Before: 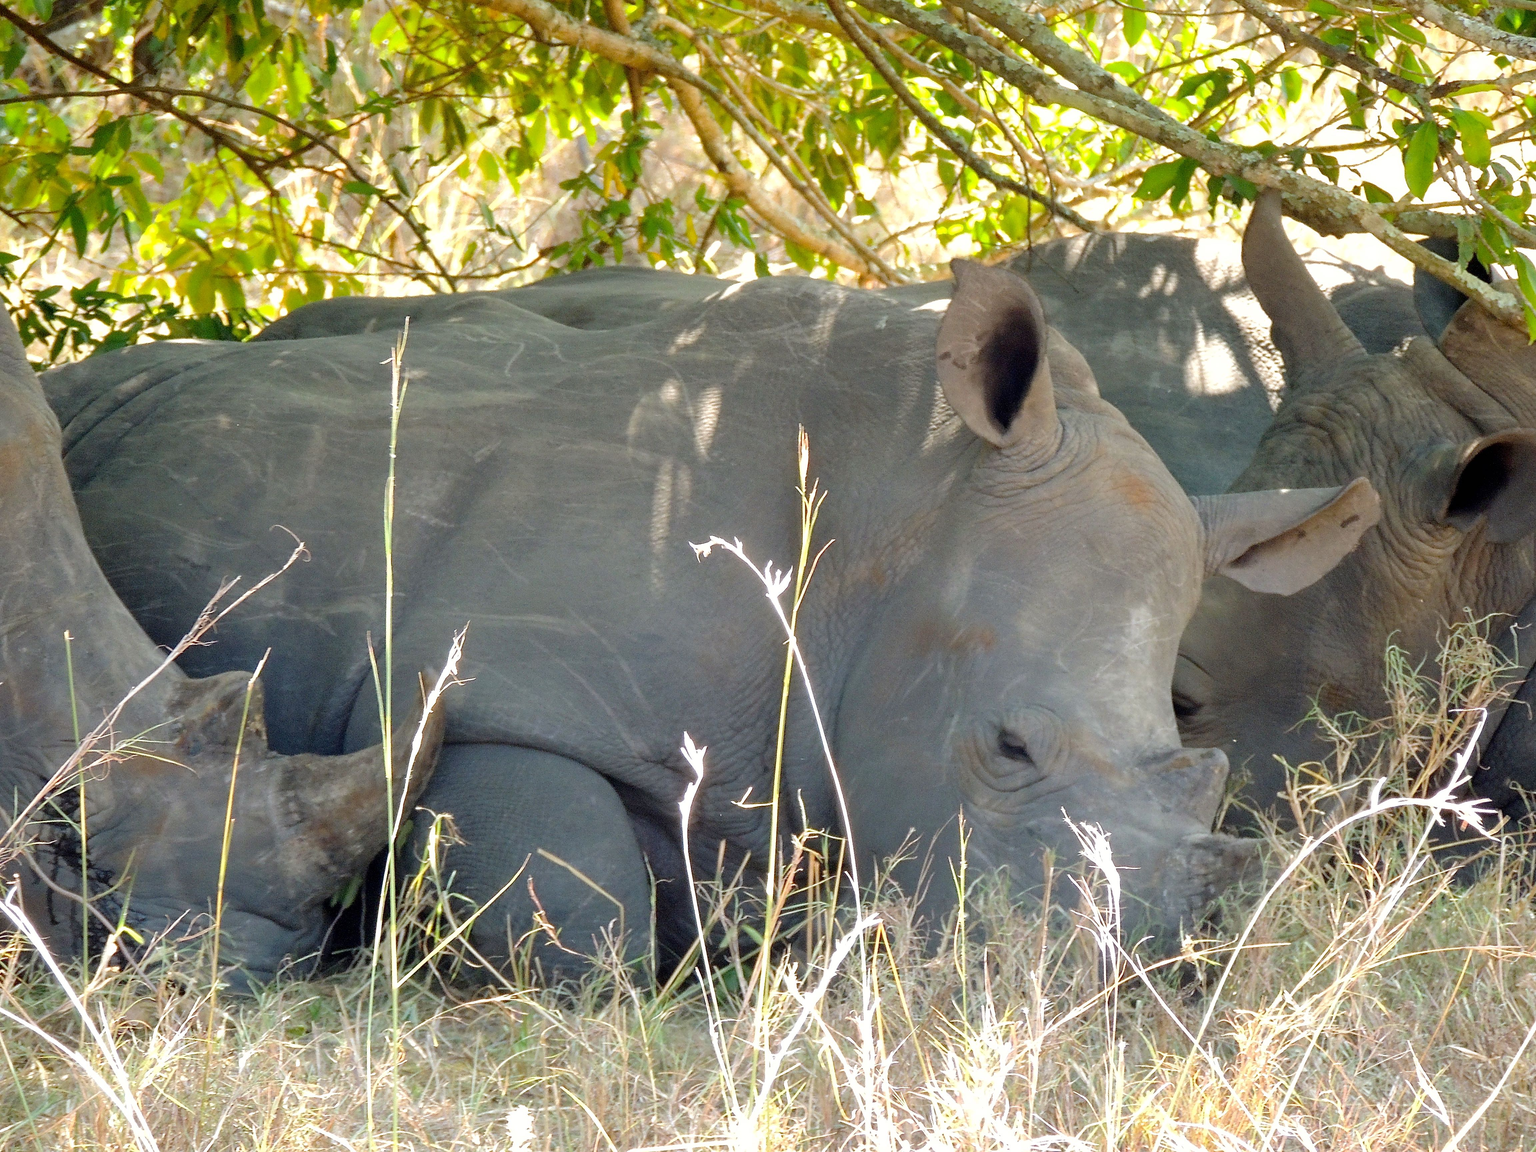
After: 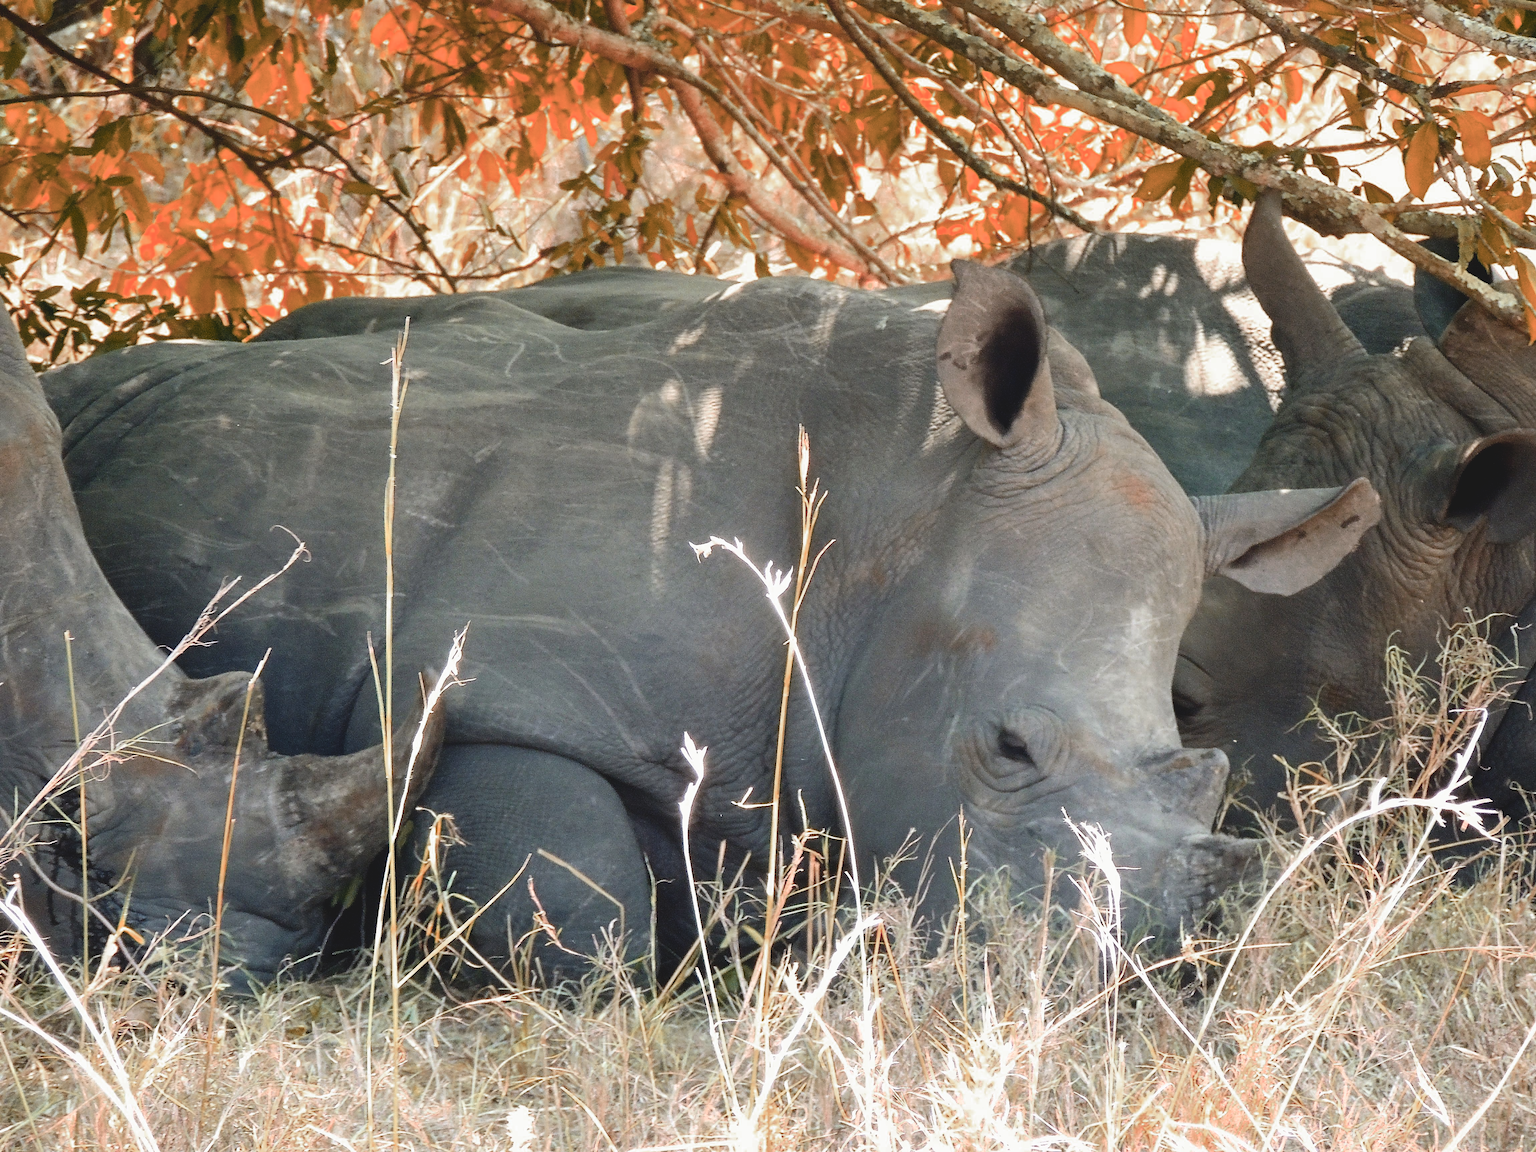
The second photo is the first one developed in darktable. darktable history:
contrast brightness saturation: contrast 0.293
exposure: black level correction -0.025, exposure -0.12 EV, compensate exposure bias true, compensate highlight preservation false
color zones: curves: ch0 [(0.006, 0.385) (0.143, 0.563) (0.243, 0.321) (0.352, 0.464) (0.516, 0.456) (0.625, 0.5) (0.75, 0.5) (0.875, 0.5)]; ch1 [(0, 0.5) (0.134, 0.504) (0.246, 0.463) (0.421, 0.515) (0.5, 0.56) (0.625, 0.5) (0.75, 0.5) (0.875, 0.5)]; ch2 [(0, 0.5) (0.131, 0.426) (0.307, 0.289) (0.38, 0.188) (0.513, 0.216) (0.625, 0.548) (0.75, 0.468) (0.838, 0.396) (0.971, 0.311)]
